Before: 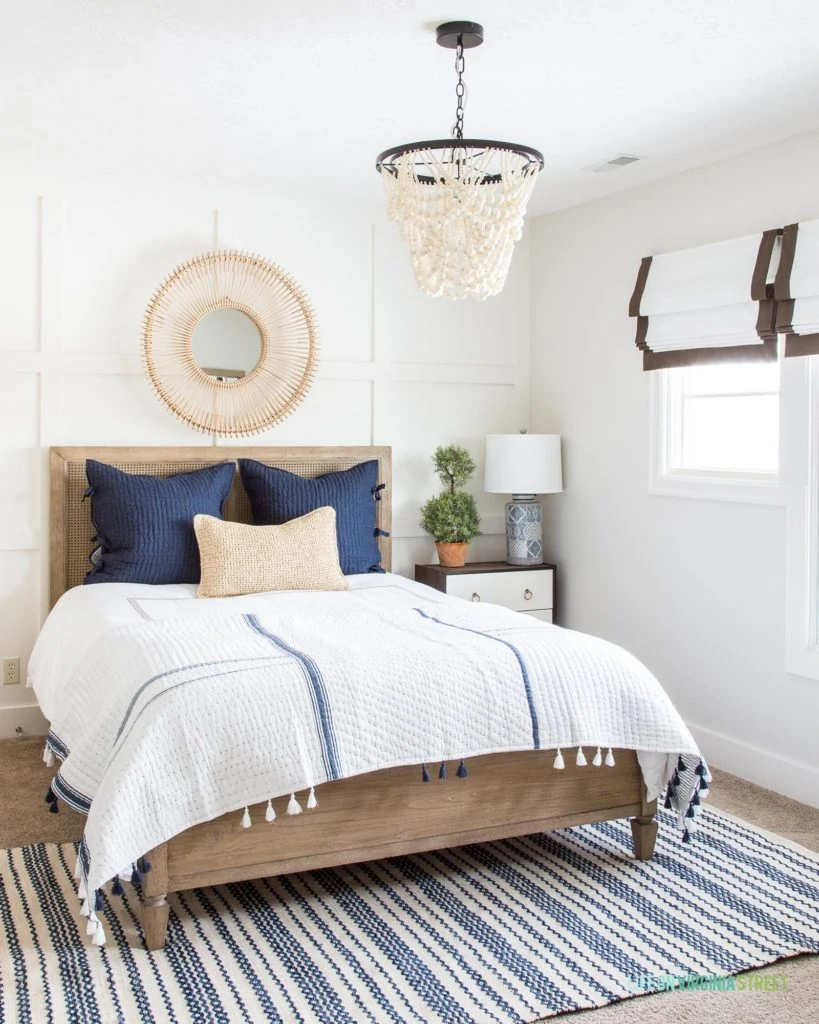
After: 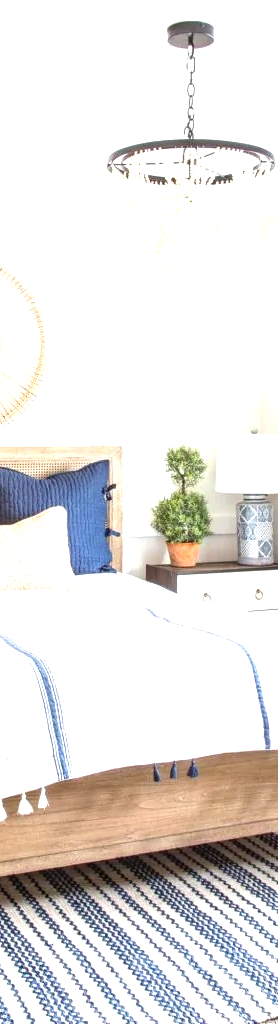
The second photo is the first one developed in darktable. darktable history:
crop: left 32.911%, right 33.134%
exposure: black level correction 0, exposure 1 EV, compensate highlight preservation false
contrast brightness saturation: contrast 0.043, saturation 0.161
local contrast: on, module defaults
